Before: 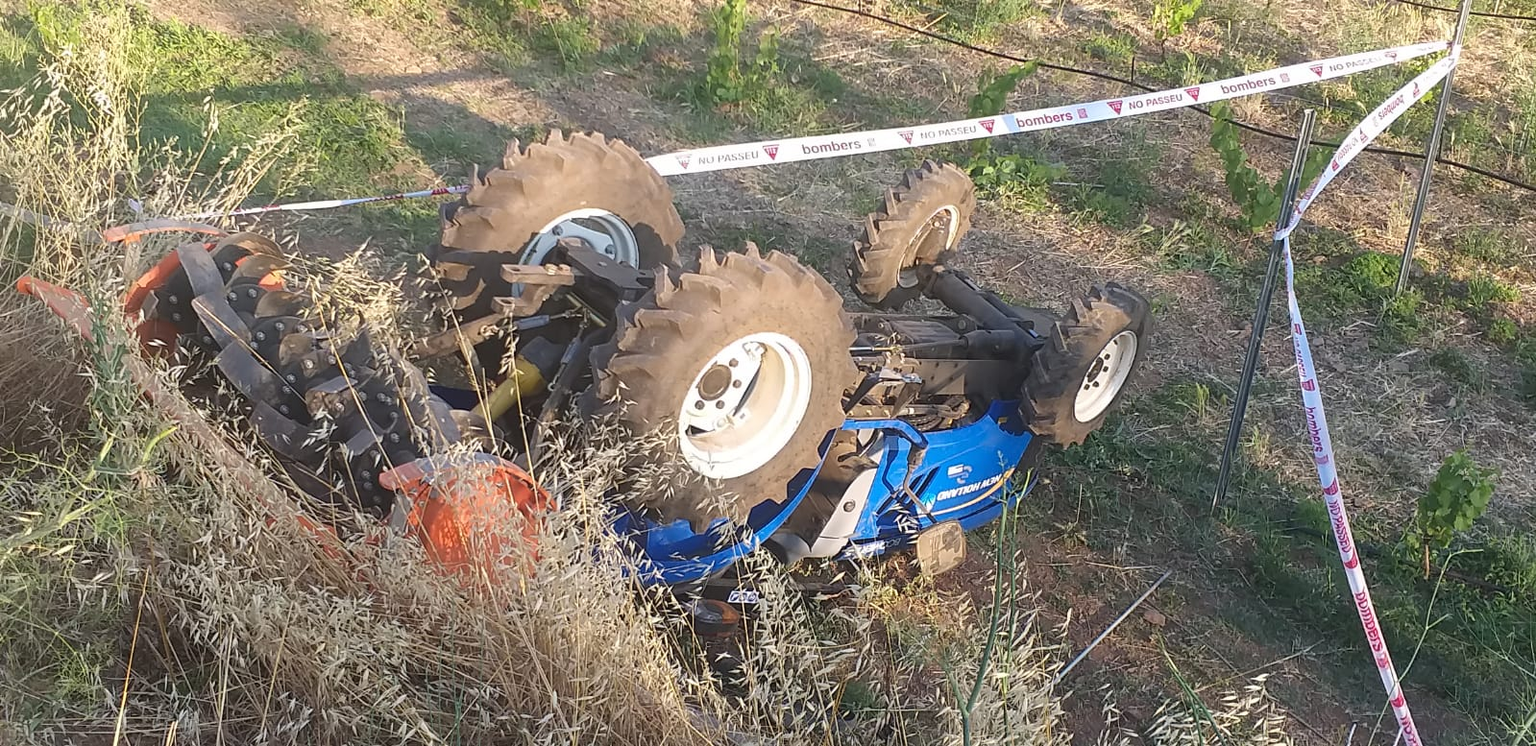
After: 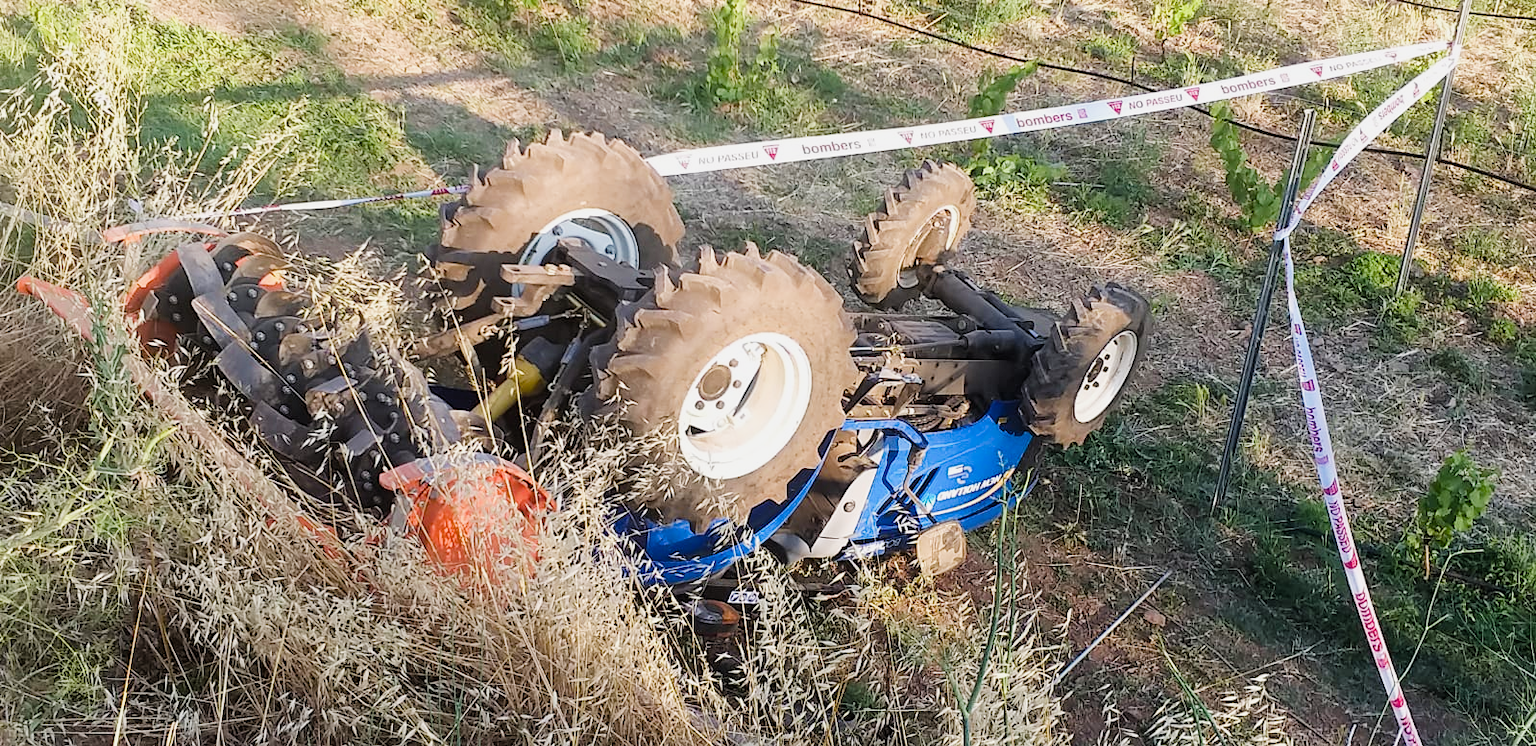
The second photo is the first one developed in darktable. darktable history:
color balance rgb: perceptual saturation grading › global saturation 25%, perceptual saturation grading › highlights -50%, perceptual saturation grading › shadows 30%, perceptual brilliance grading › global brilliance 12%, global vibrance 20%
filmic rgb: black relative exposure -5 EV, hardness 2.88, contrast 1.3, highlights saturation mix -30%
